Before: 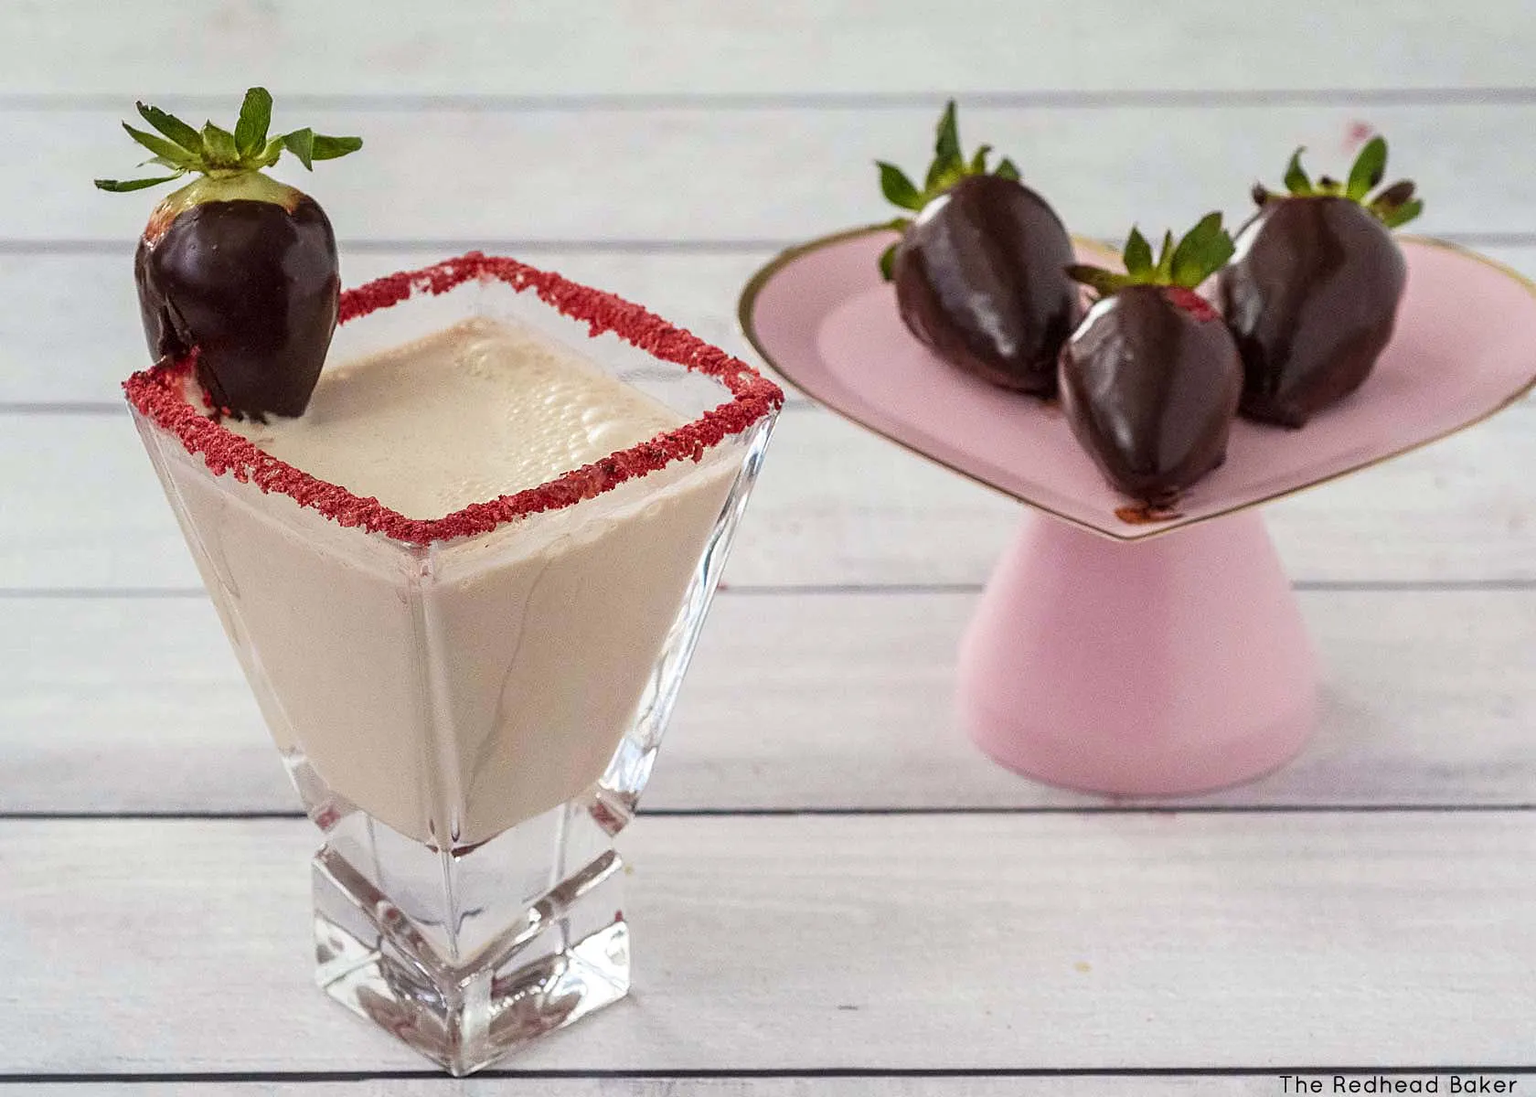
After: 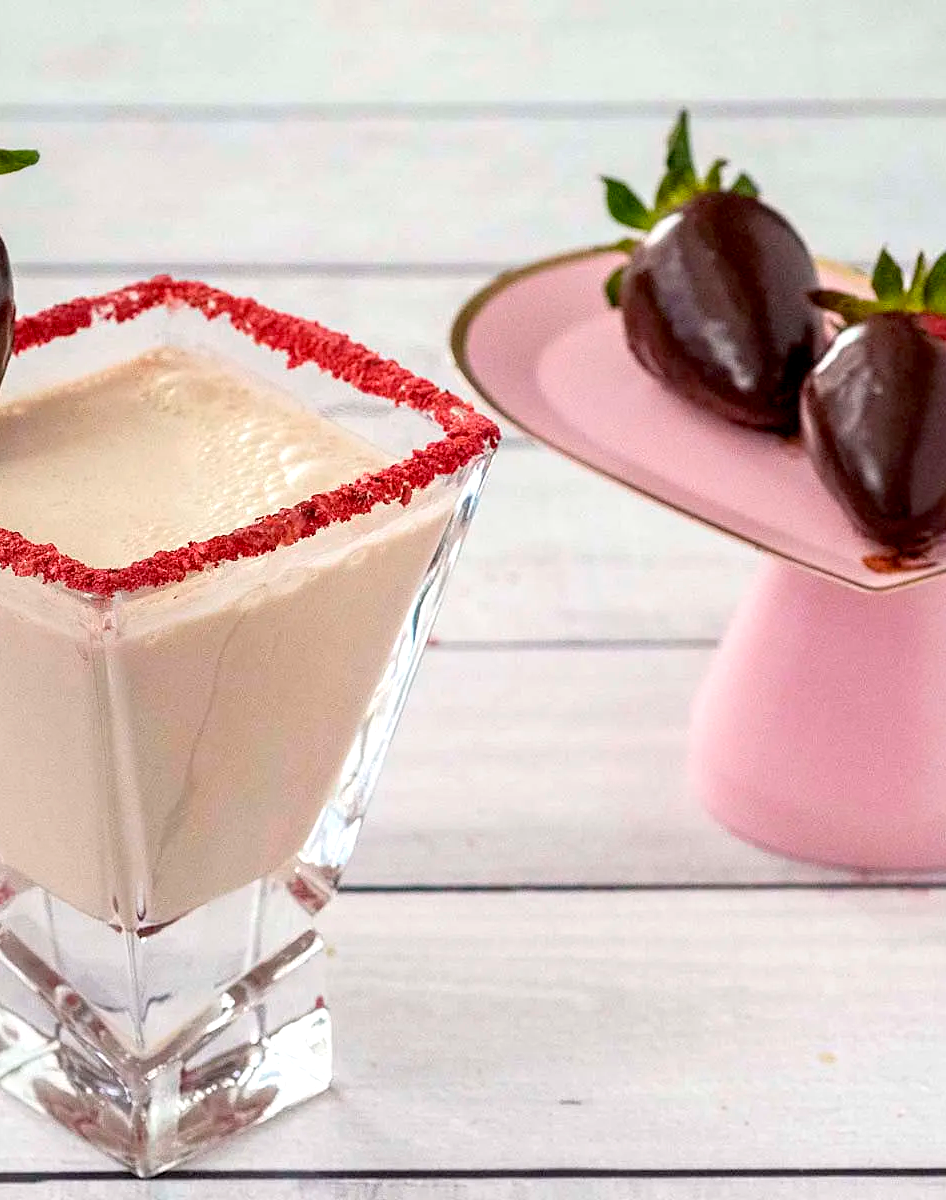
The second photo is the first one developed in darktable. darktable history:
crop: left 21.253%, right 22.401%
exposure: black level correction 0.005, exposure 0.287 EV, compensate highlight preservation false
